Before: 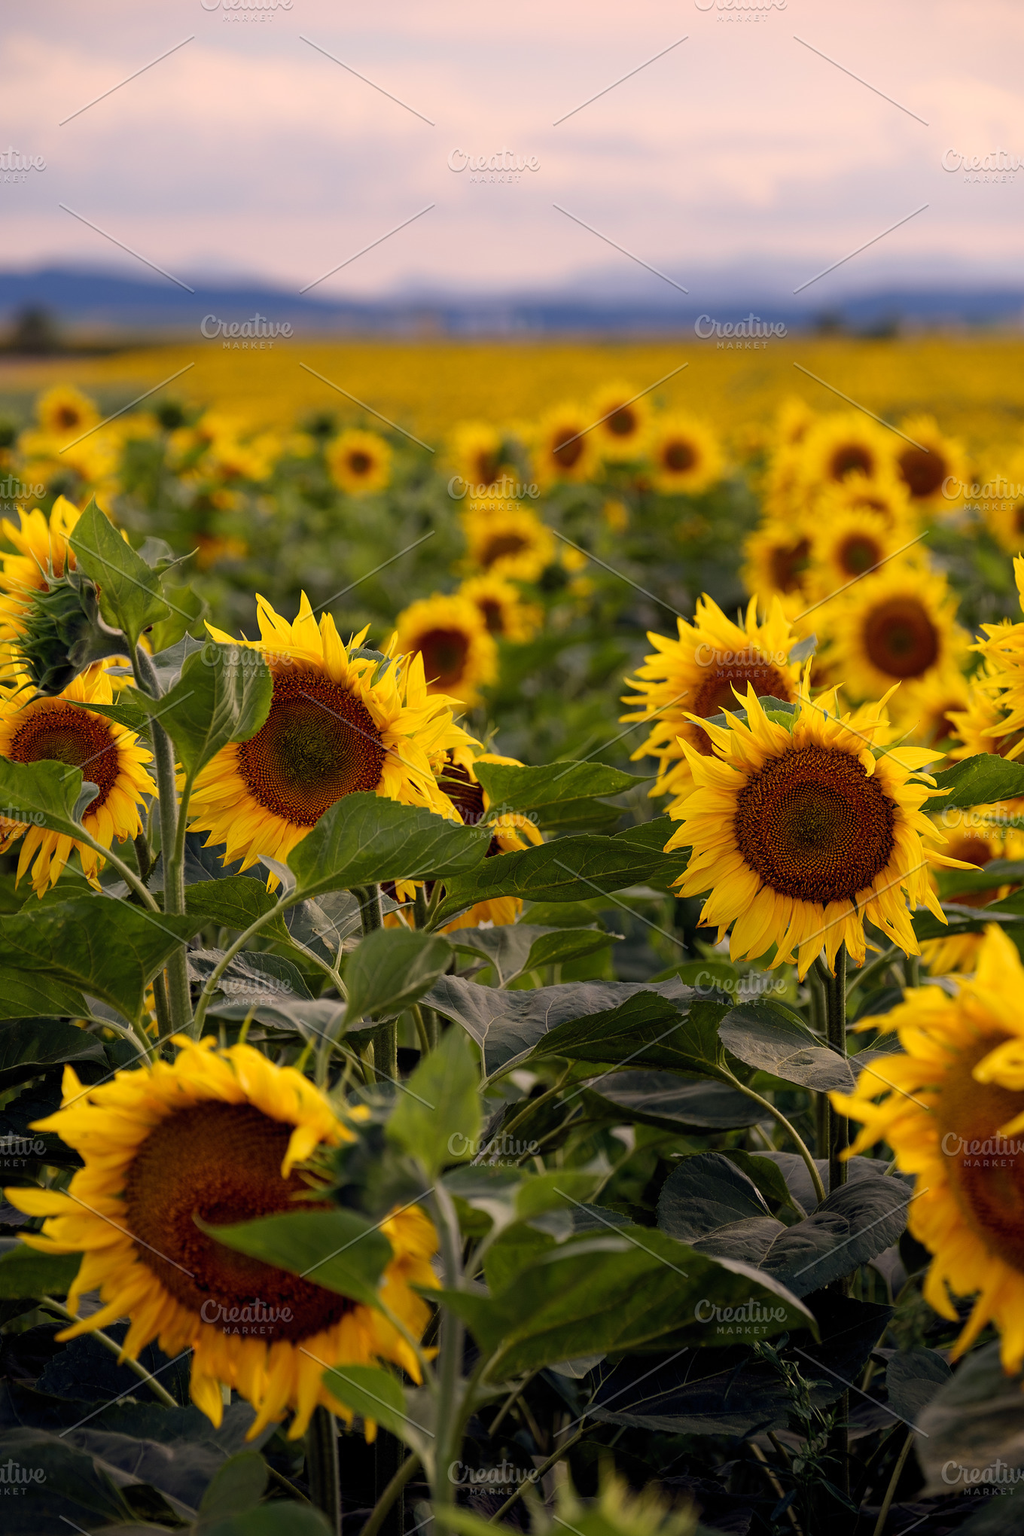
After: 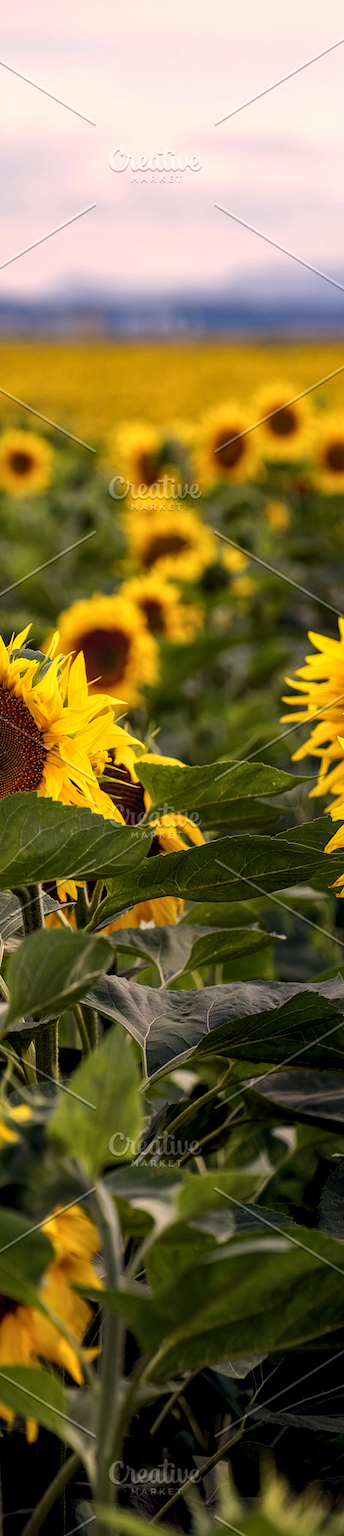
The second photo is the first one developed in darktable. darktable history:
local contrast: on, module defaults
crop: left 33.098%, right 33.198%
tone equalizer: -8 EV -0.393 EV, -7 EV -0.366 EV, -6 EV -0.323 EV, -5 EV -0.233 EV, -3 EV 0.212 EV, -2 EV 0.31 EV, -1 EV 0.363 EV, +0 EV 0.397 EV, edges refinement/feathering 500, mask exposure compensation -1.57 EV, preserve details no
